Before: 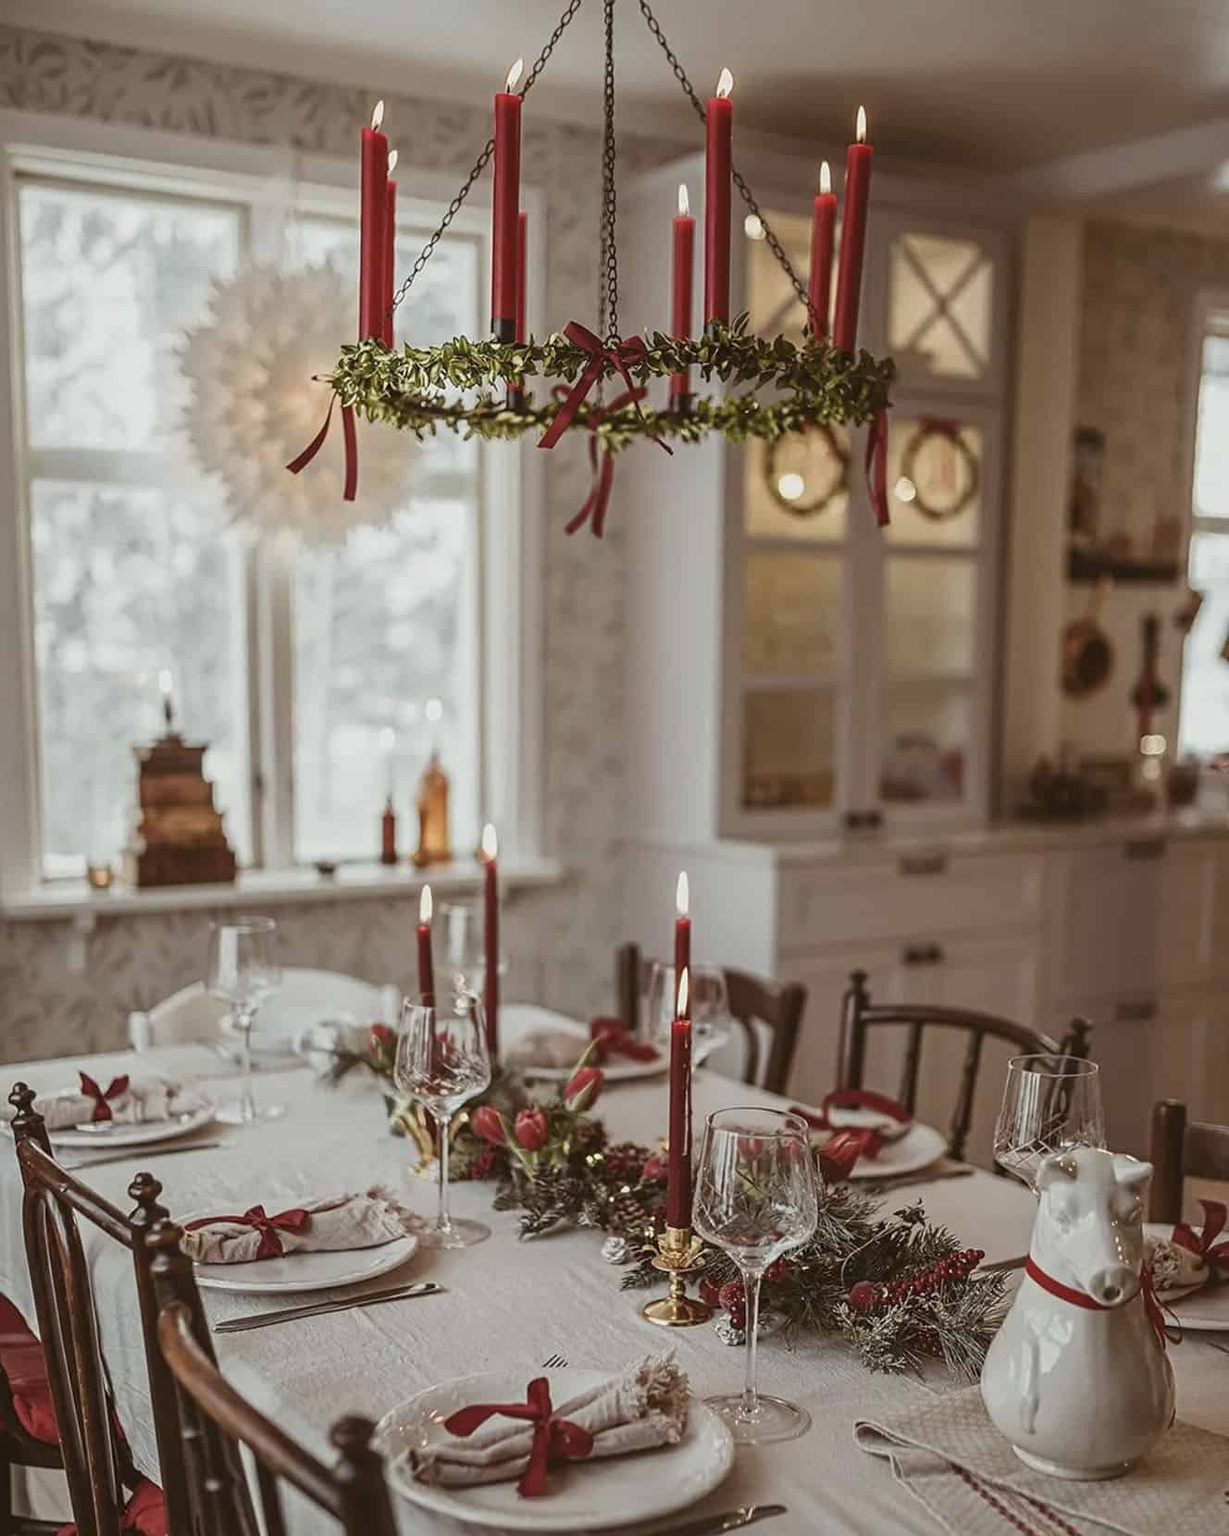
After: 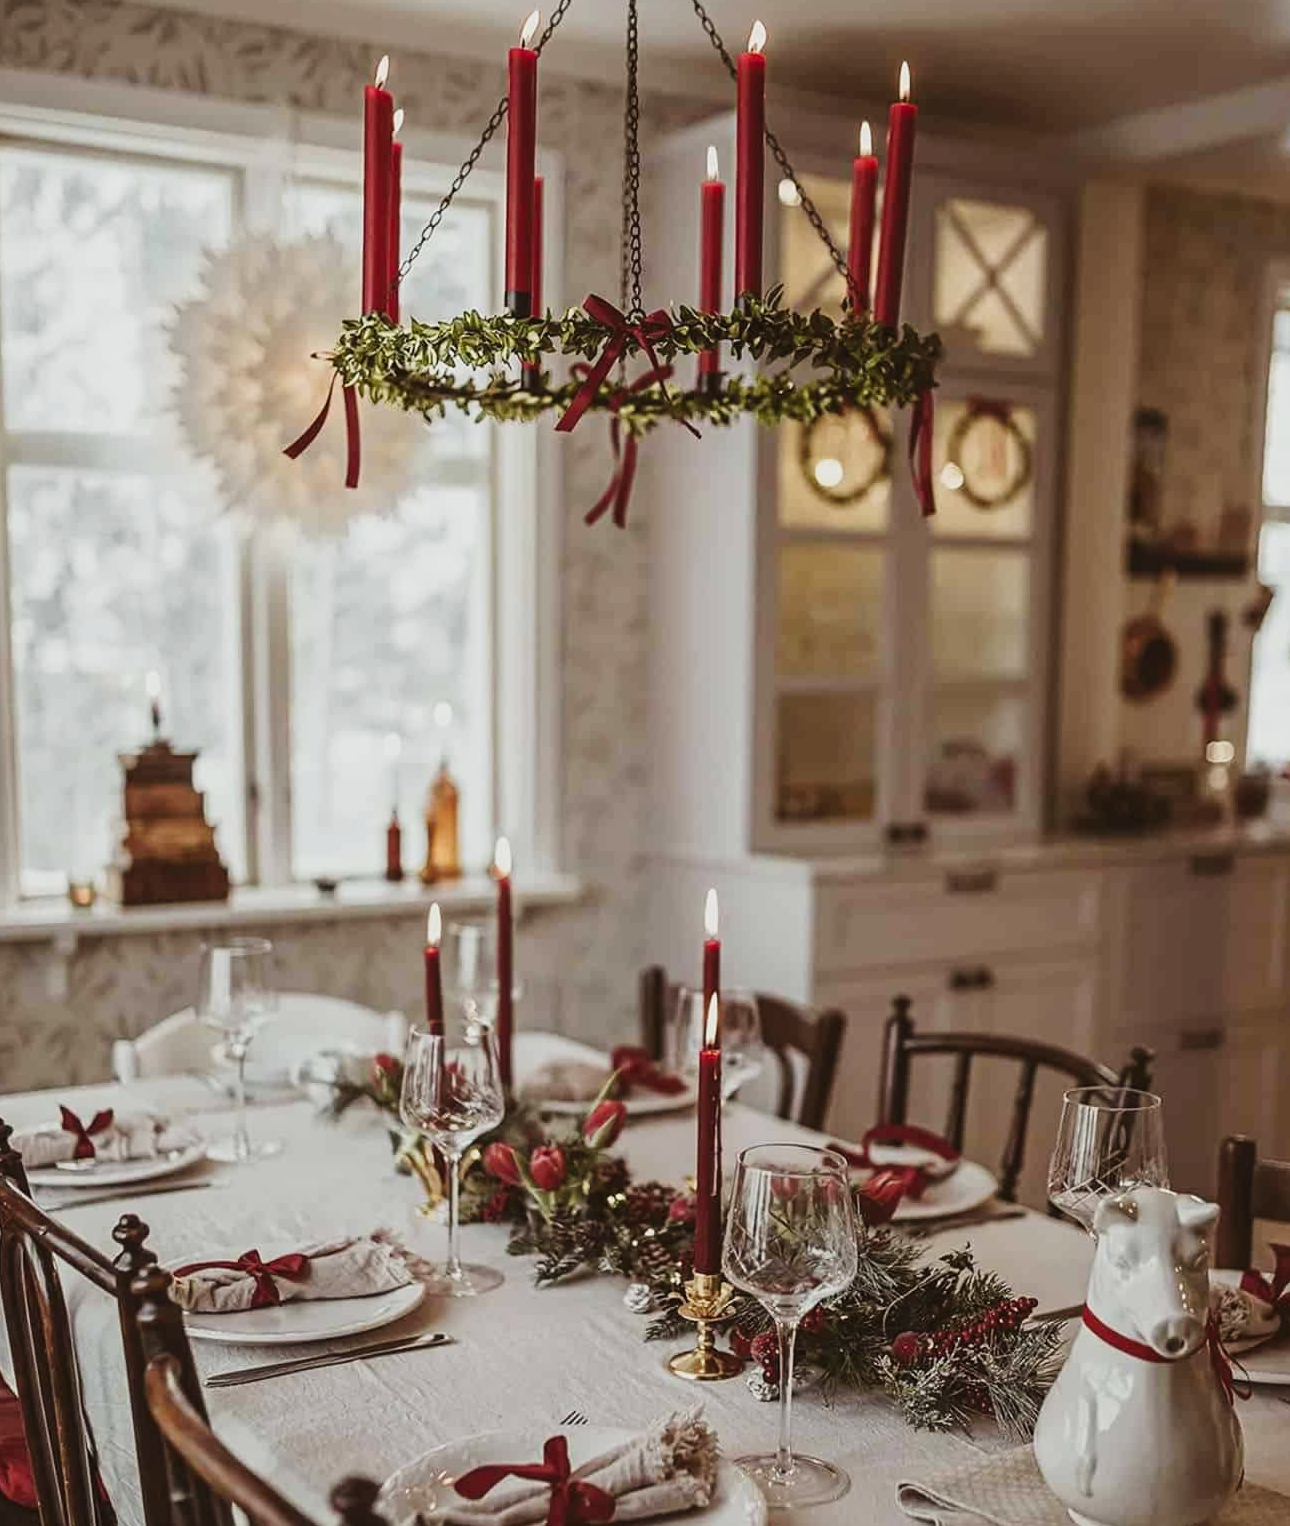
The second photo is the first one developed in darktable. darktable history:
tone curve: curves: ch0 [(0, 0.011) (0.139, 0.106) (0.295, 0.271) (0.499, 0.523) (0.739, 0.782) (0.857, 0.879) (1, 0.967)]; ch1 [(0, 0) (0.291, 0.229) (0.394, 0.365) (0.469, 0.456) (0.495, 0.497) (0.524, 0.53) (0.588, 0.62) (0.725, 0.779) (1, 1)]; ch2 [(0, 0) (0.125, 0.089) (0.35, 0.317) (0.437, 0.42) (0.502, 0.499) (0.537, 0.551) (0.613, 0.636) (1, 1)], preserve colors none
crop: left 1.991%, top 3.205%, right 0.82%, bottom 4.86%
